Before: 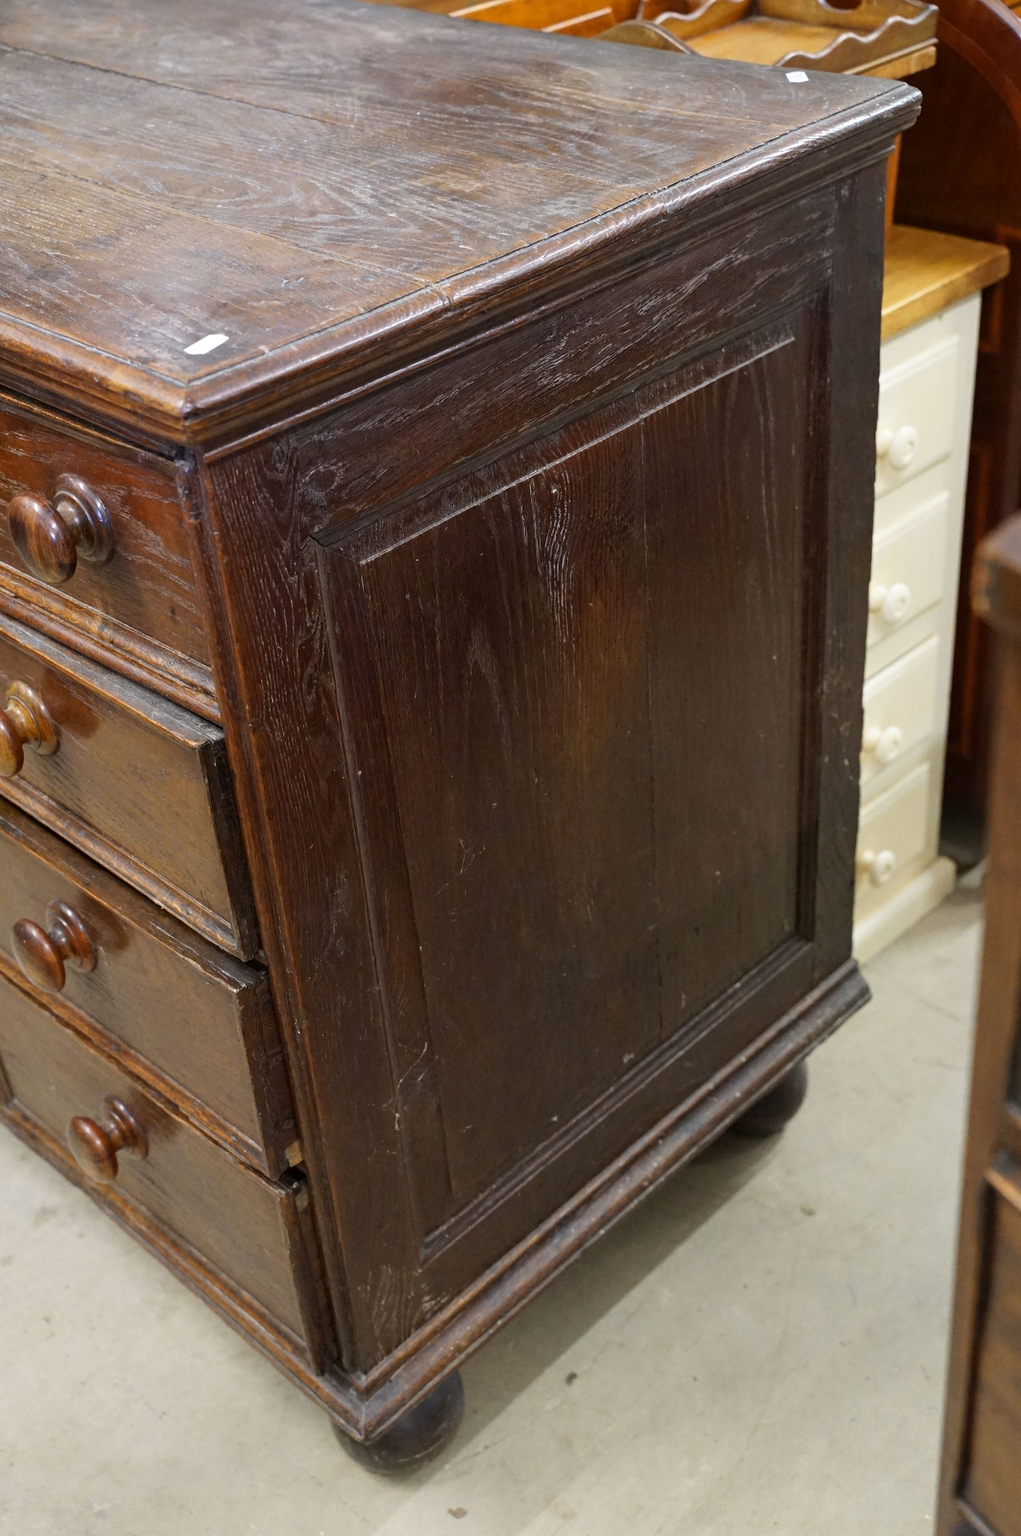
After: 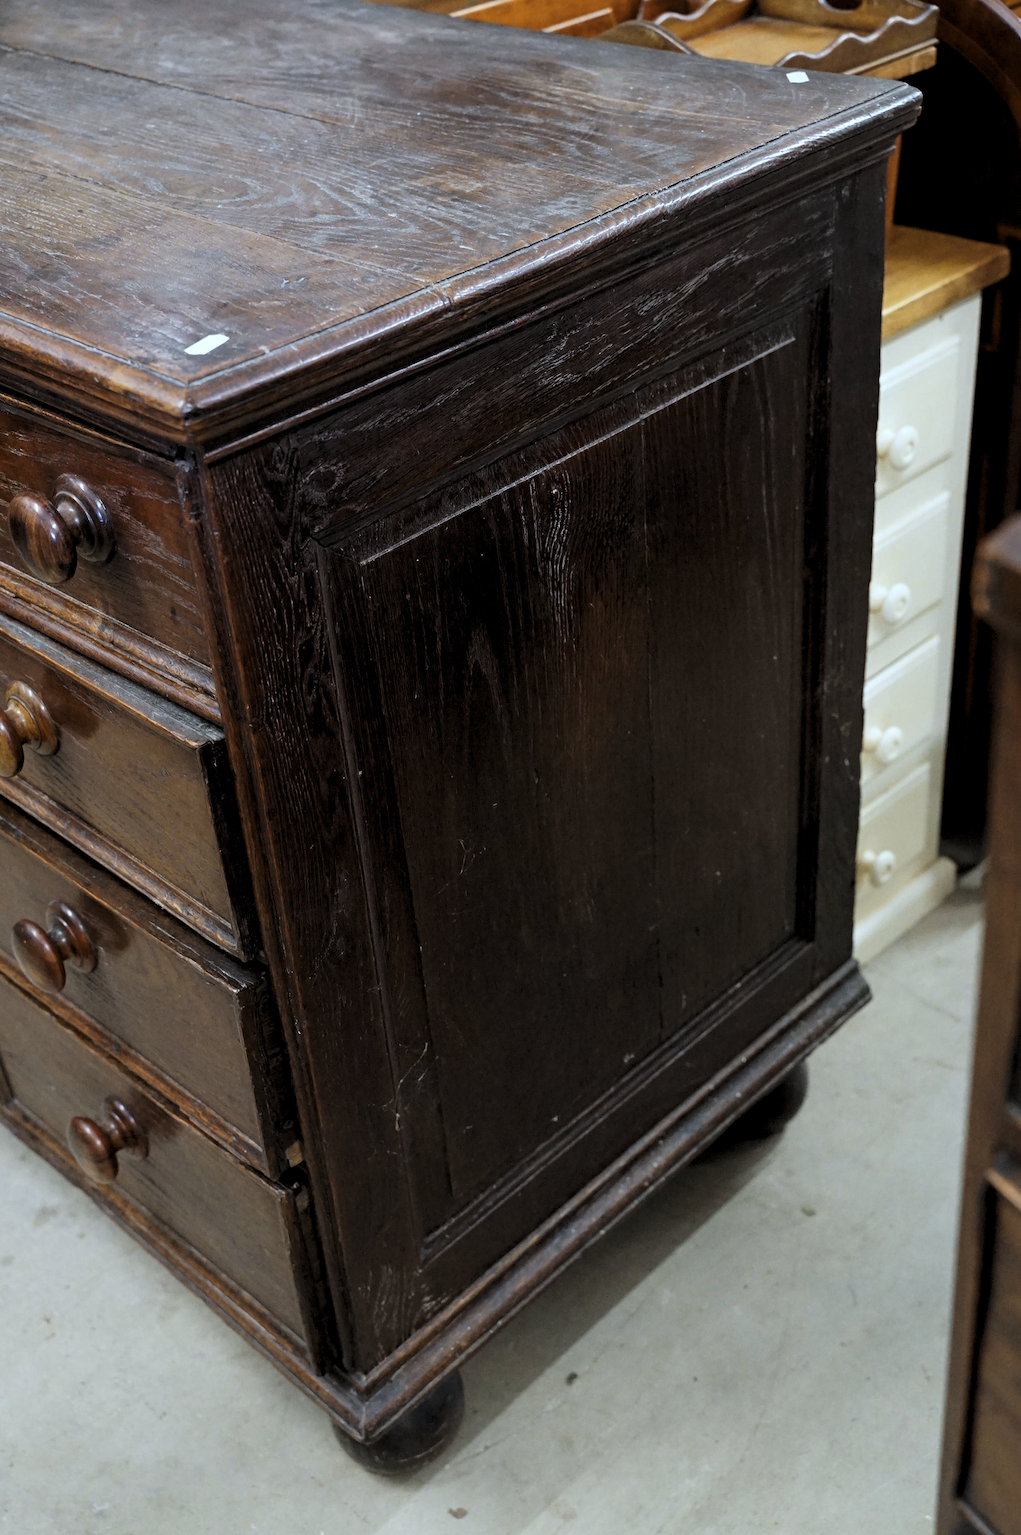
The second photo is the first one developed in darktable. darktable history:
levels: white 99.96%, levels [0.116, 0.574, 1]
color correction: highlights a* -4.17, highlights b* -10.6
